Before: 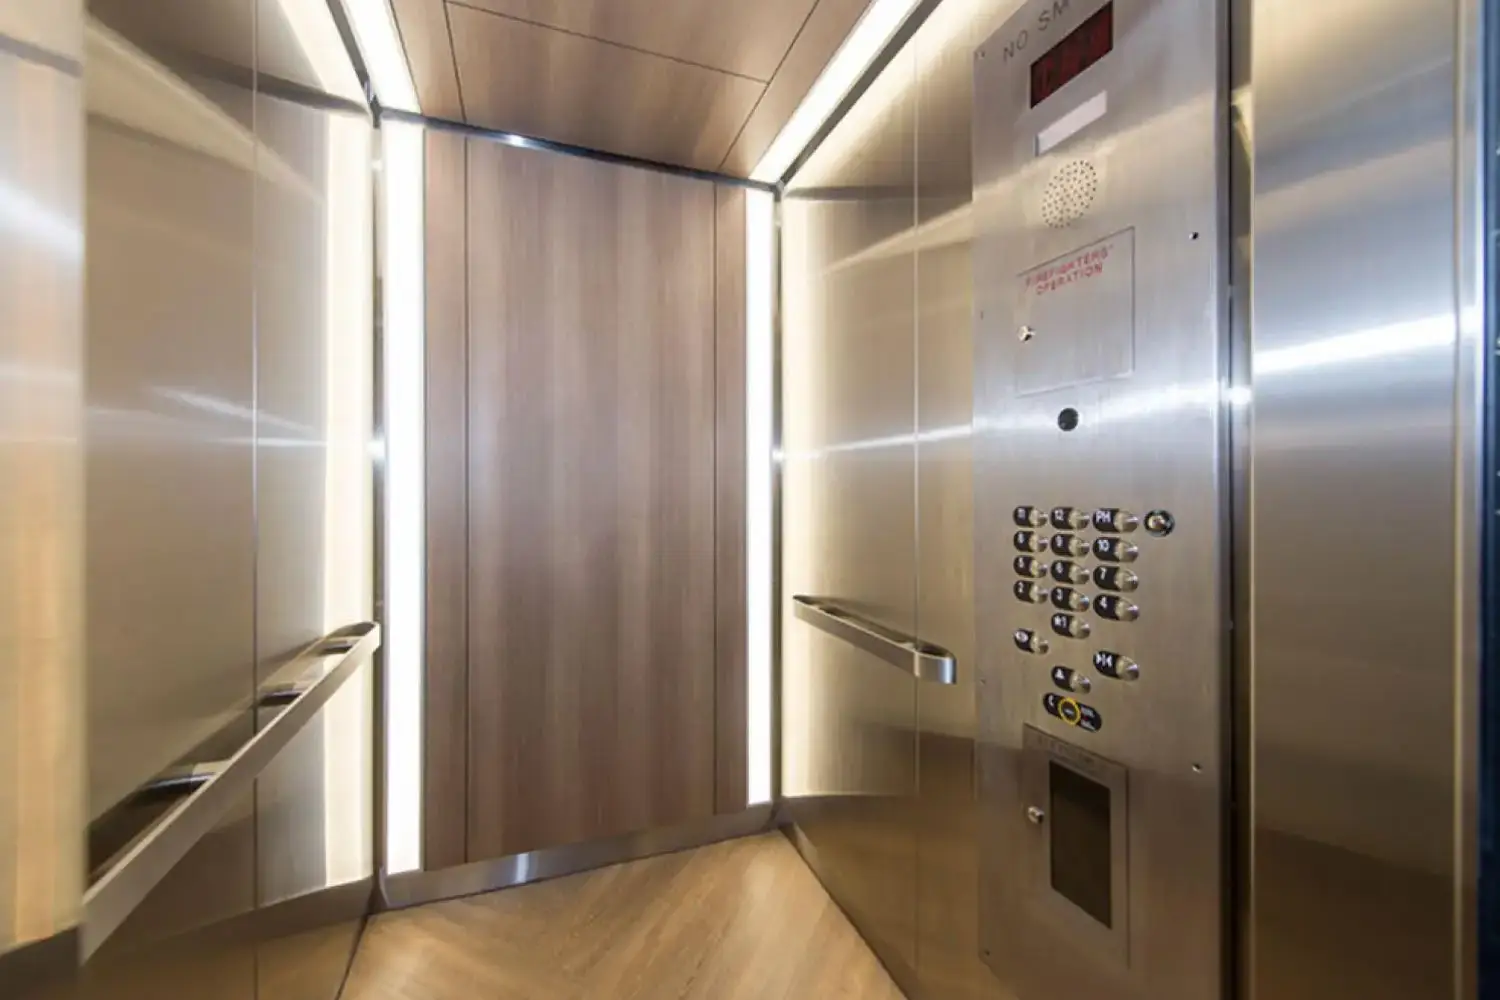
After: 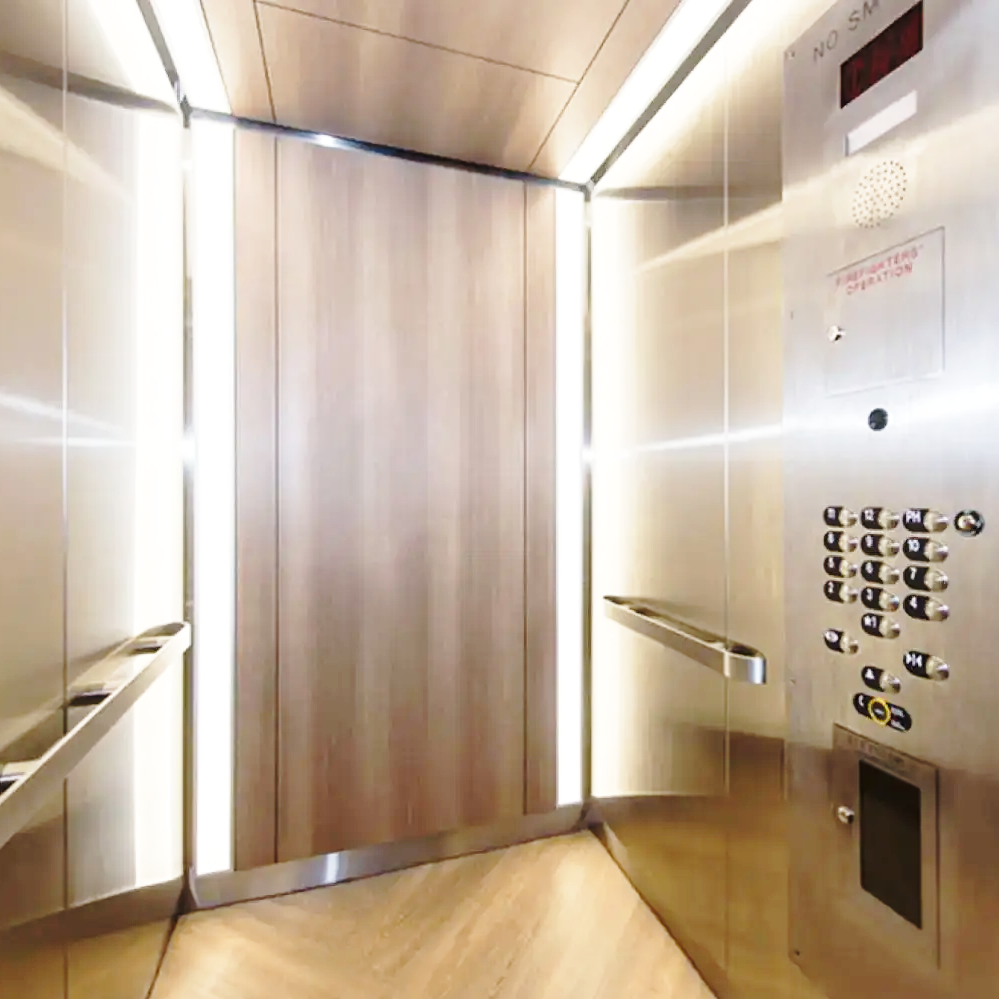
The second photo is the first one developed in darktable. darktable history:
crop and rotate: left 12.673%, right 20.66%
contrast brightness saturation: saturation -0.1
white balance: emerald 1
base curve: curves: ch0 [(0, 0) (0.032, 0.037) (0.105, 0.228) (0.435, 0.76) (0.856, 0.983) (1, 1)], preserve colors none
